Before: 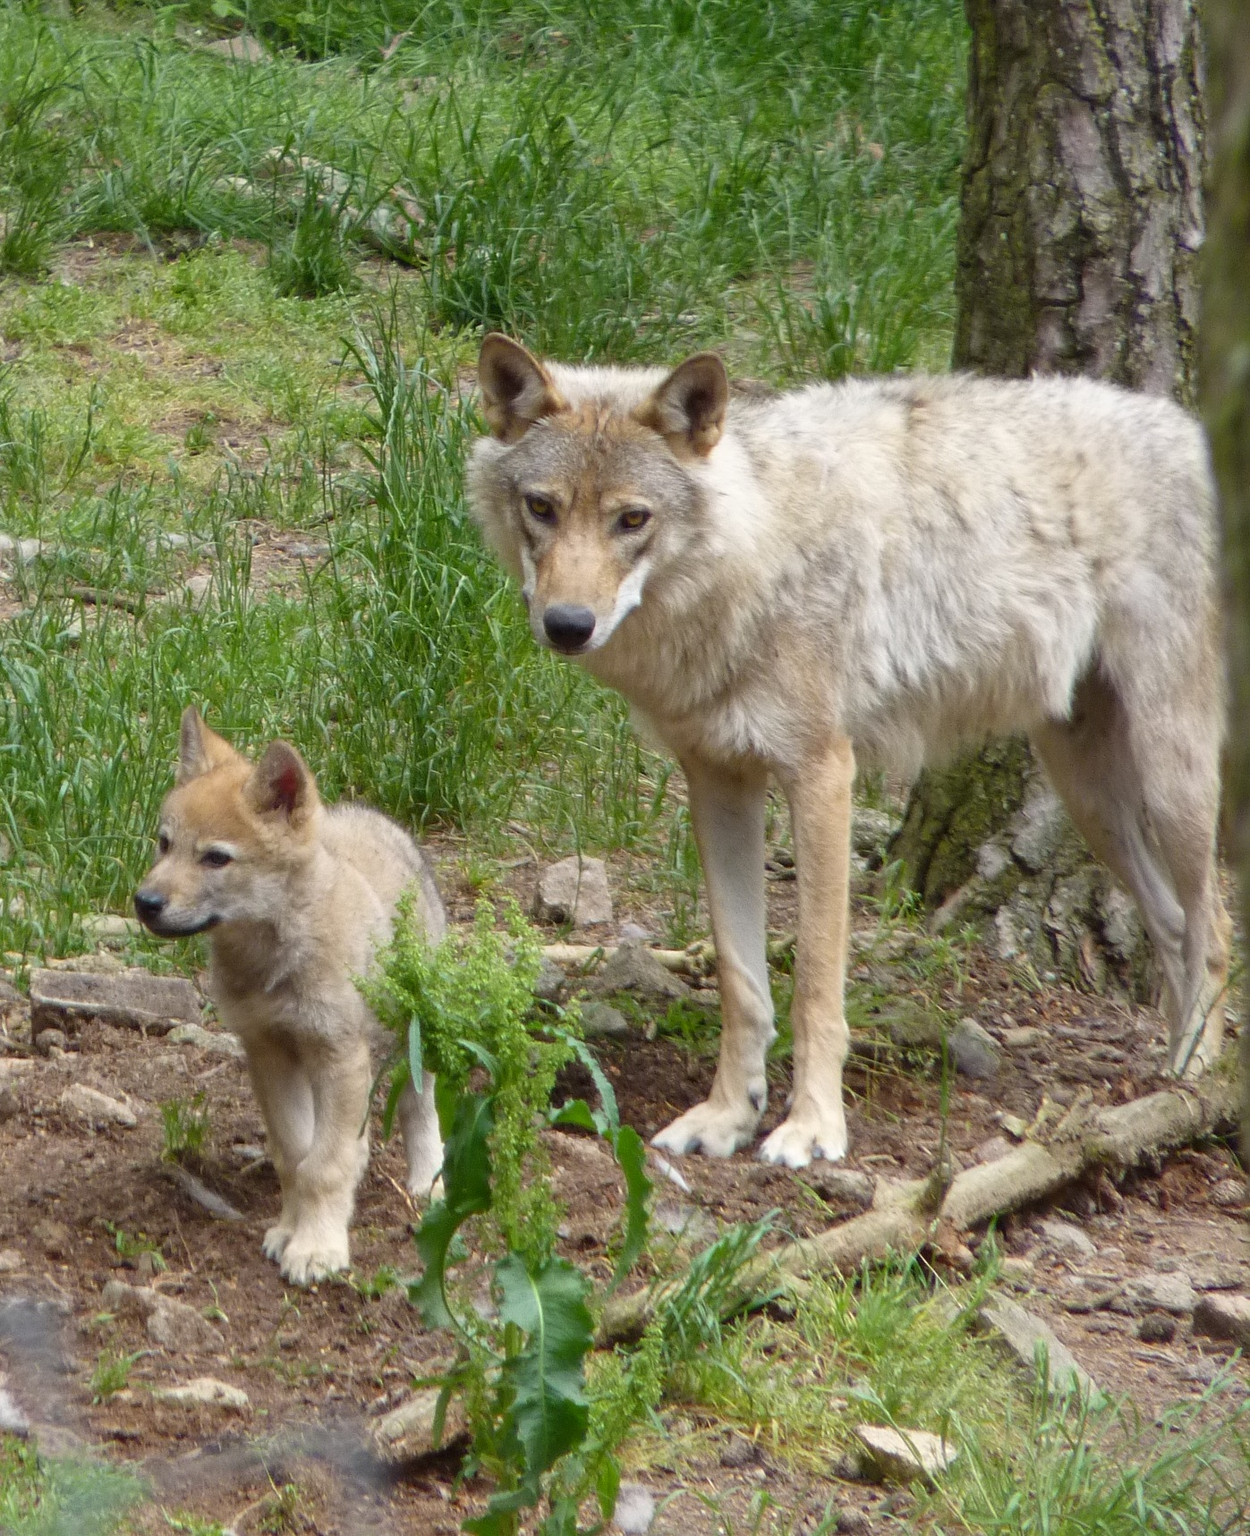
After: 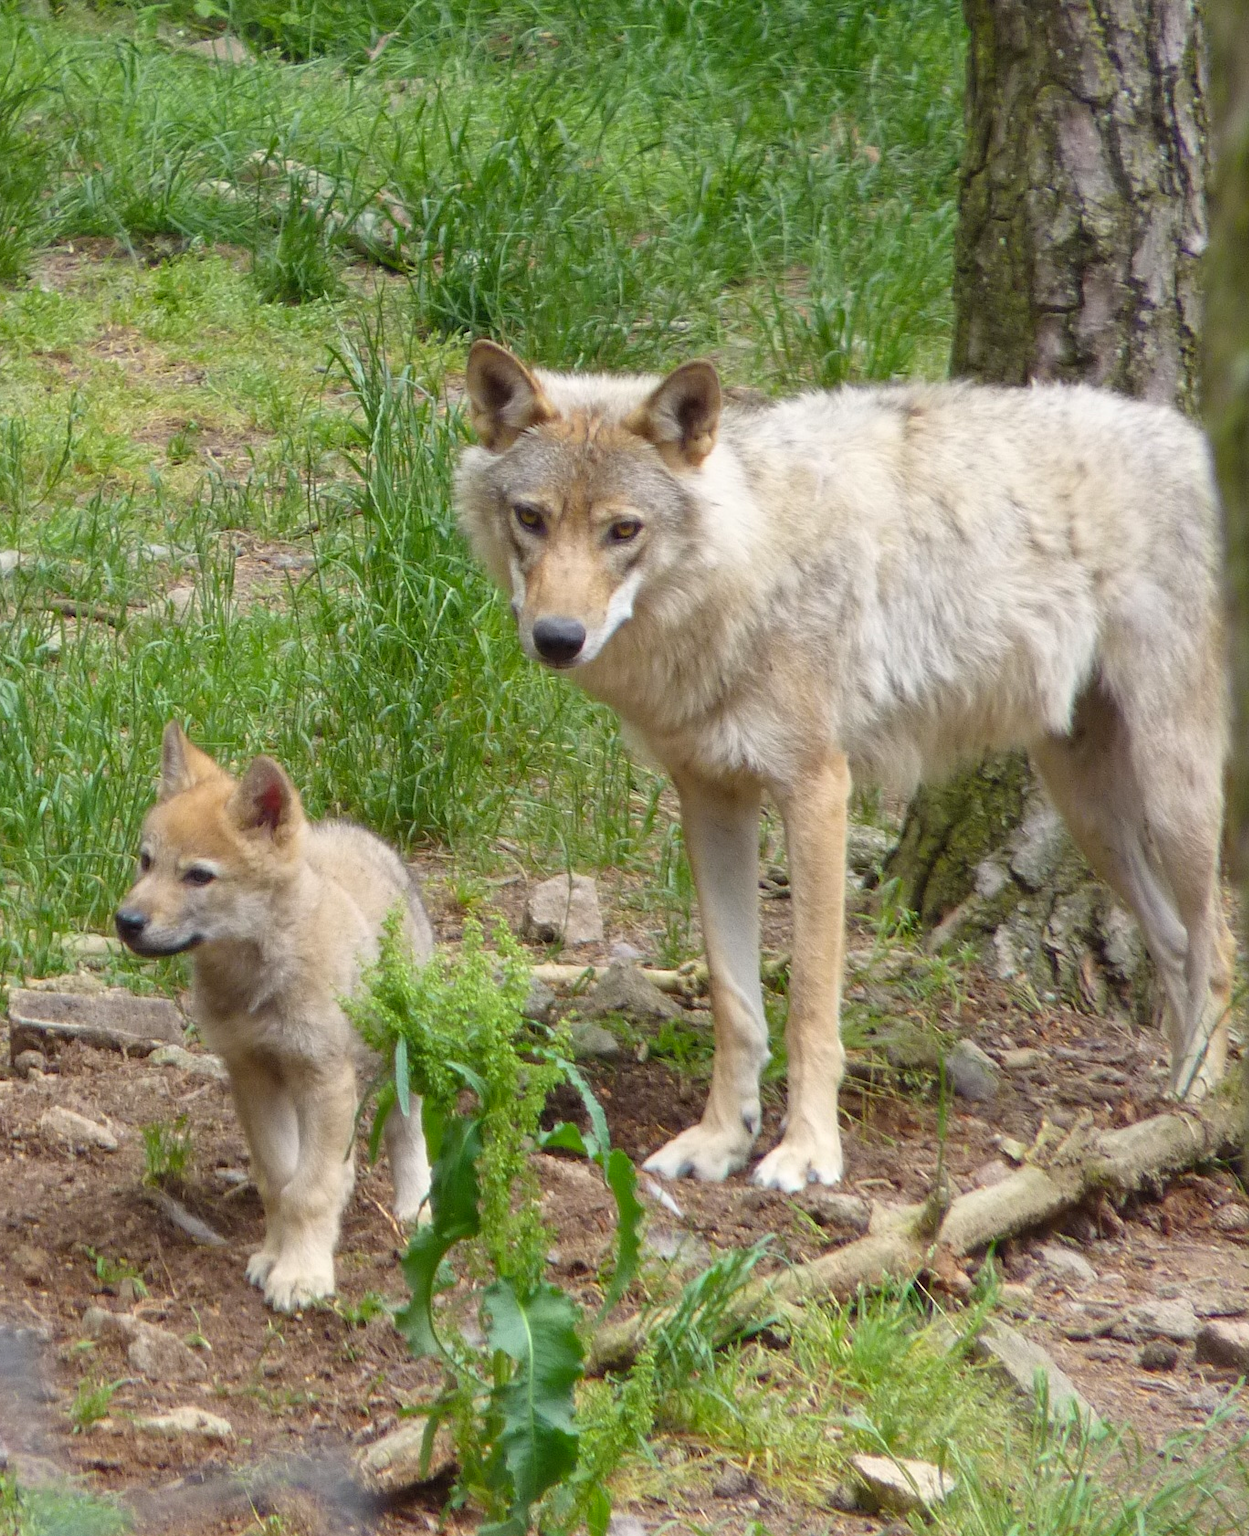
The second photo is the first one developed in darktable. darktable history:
crop: left 1.743%, right 0.268%, bottom 2.011%
contrast brightness saturation: contrast 0.03, brightness 0.06, saturation 0.13
